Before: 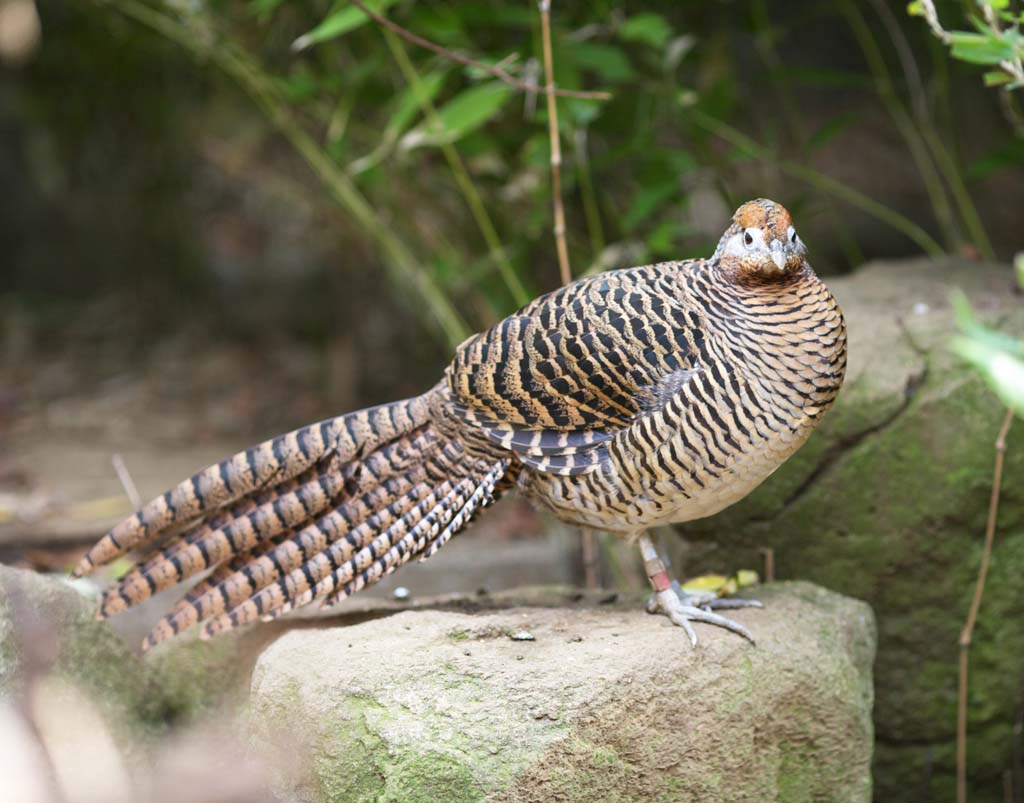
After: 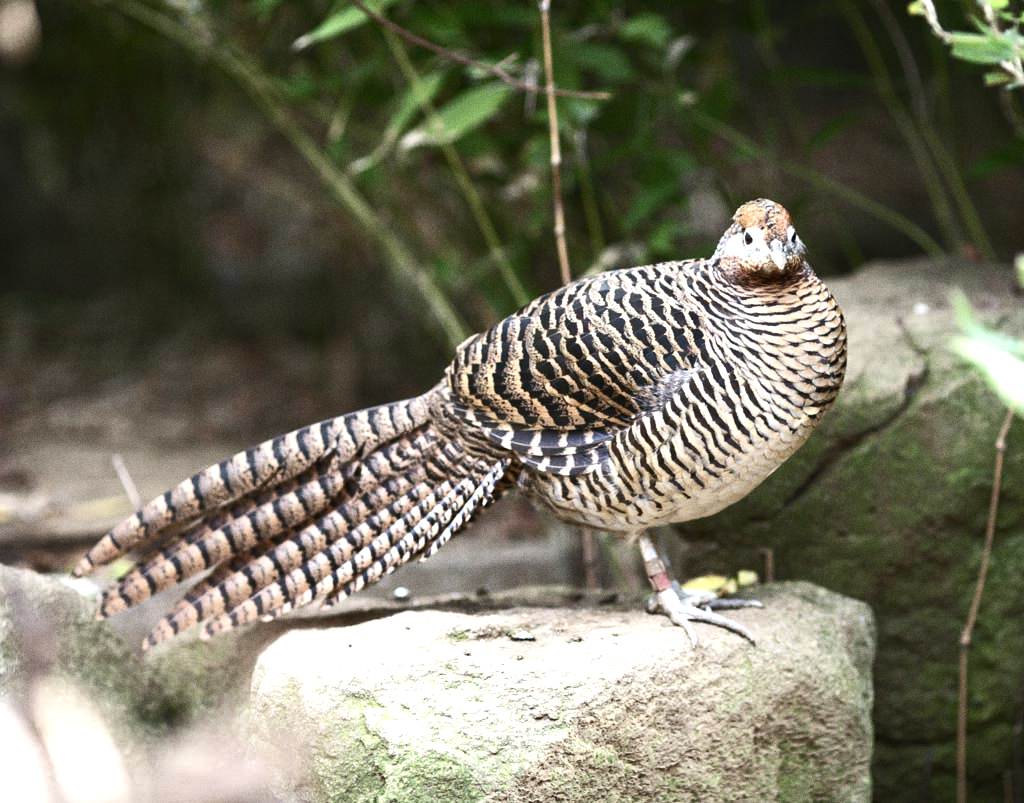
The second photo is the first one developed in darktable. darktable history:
exposure: black level correction 0, exposure 0.5 EV, compensate exposure bias true, compensate highlight preservation false
grain: coarseness 0.09 ISO
color balance rgb: perceptual saturation grading › highlights -31.88%, perceptual saturation grading › mid-tones 5.8%, perceptual saturation grading › shadows 18.12%, perceptual brilliance grading › highlights 3.62%, perceptual brilliance grading › mid-tones -18.12%, perceptual brilliance grading › shadows -41.3%
